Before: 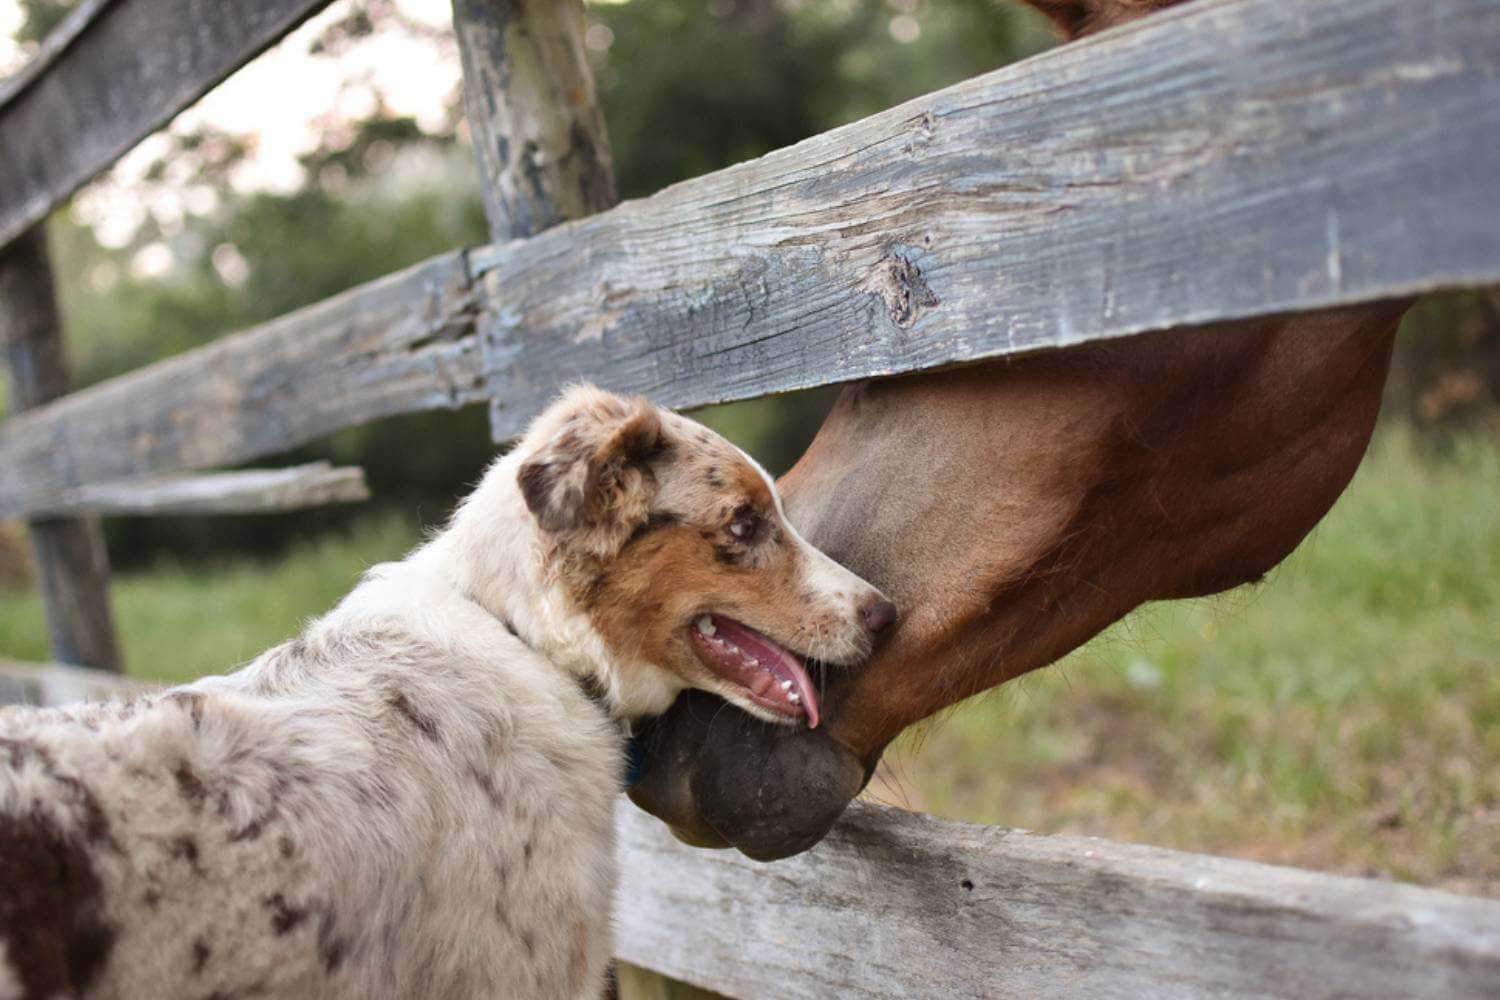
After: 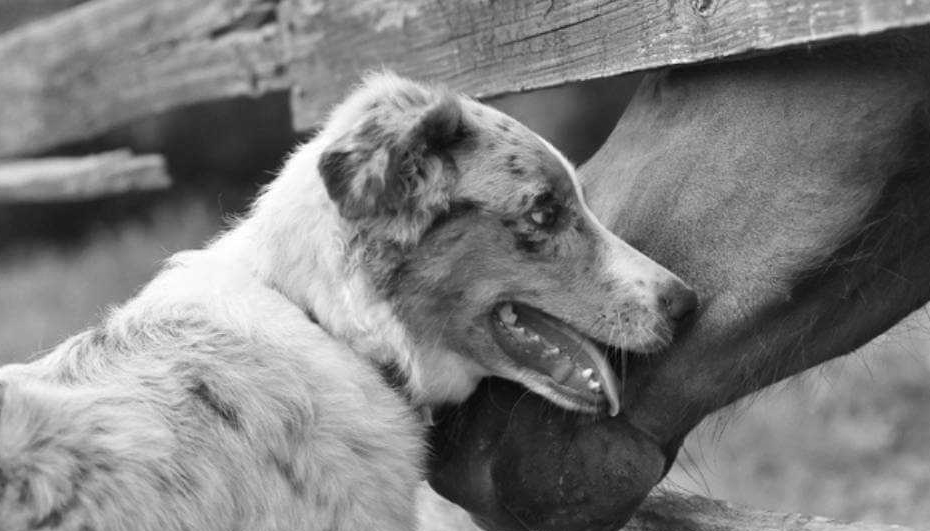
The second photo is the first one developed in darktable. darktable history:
crop: left 13.312%, top 31.28%, right 24.627%, bottom 15.582%
monochrome: on, module defaults
